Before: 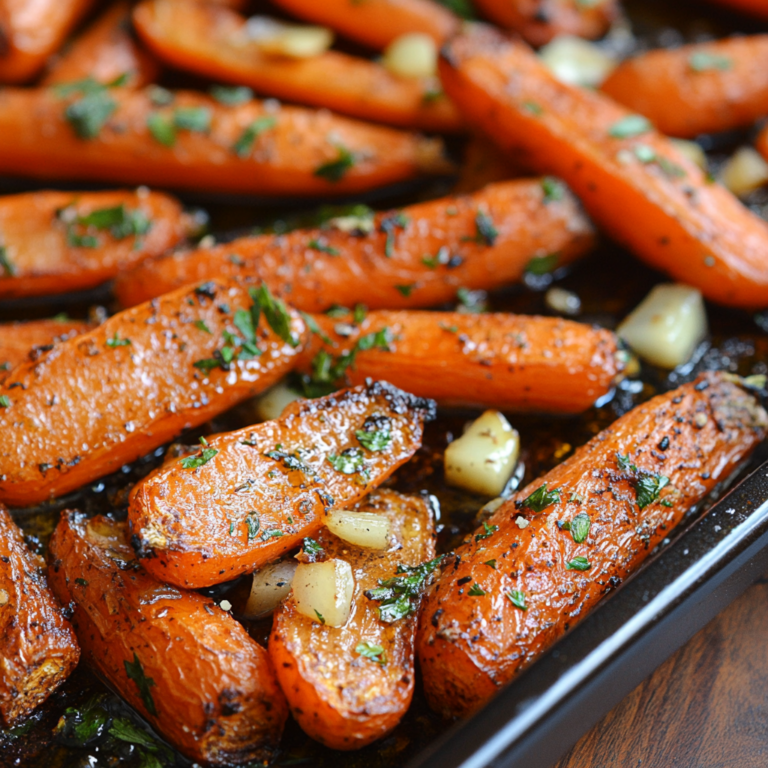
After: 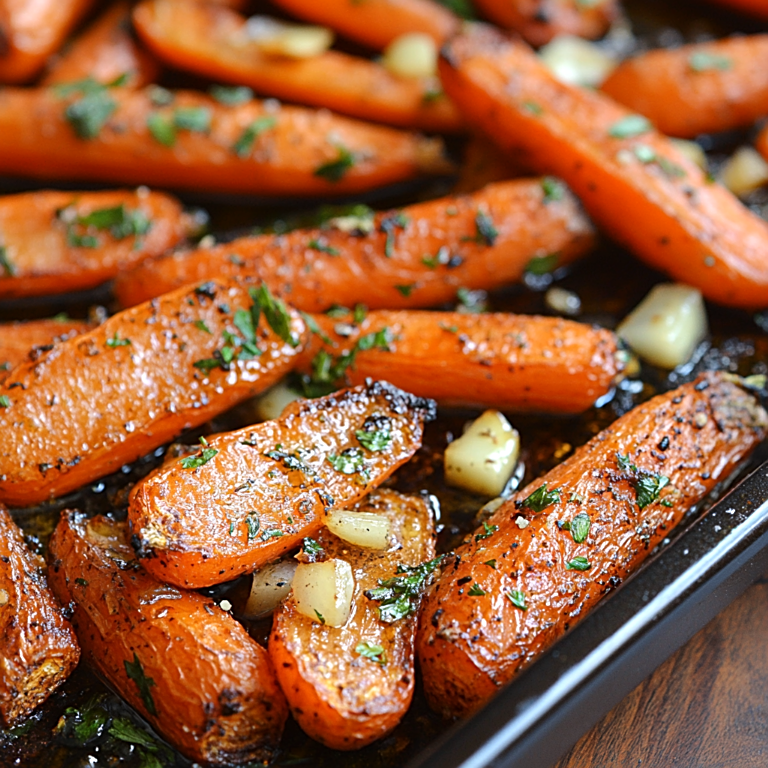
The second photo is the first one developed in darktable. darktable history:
exposure: exposure 0.127 EV, compensate highlight preservation false
sharpen: on, module defaults
